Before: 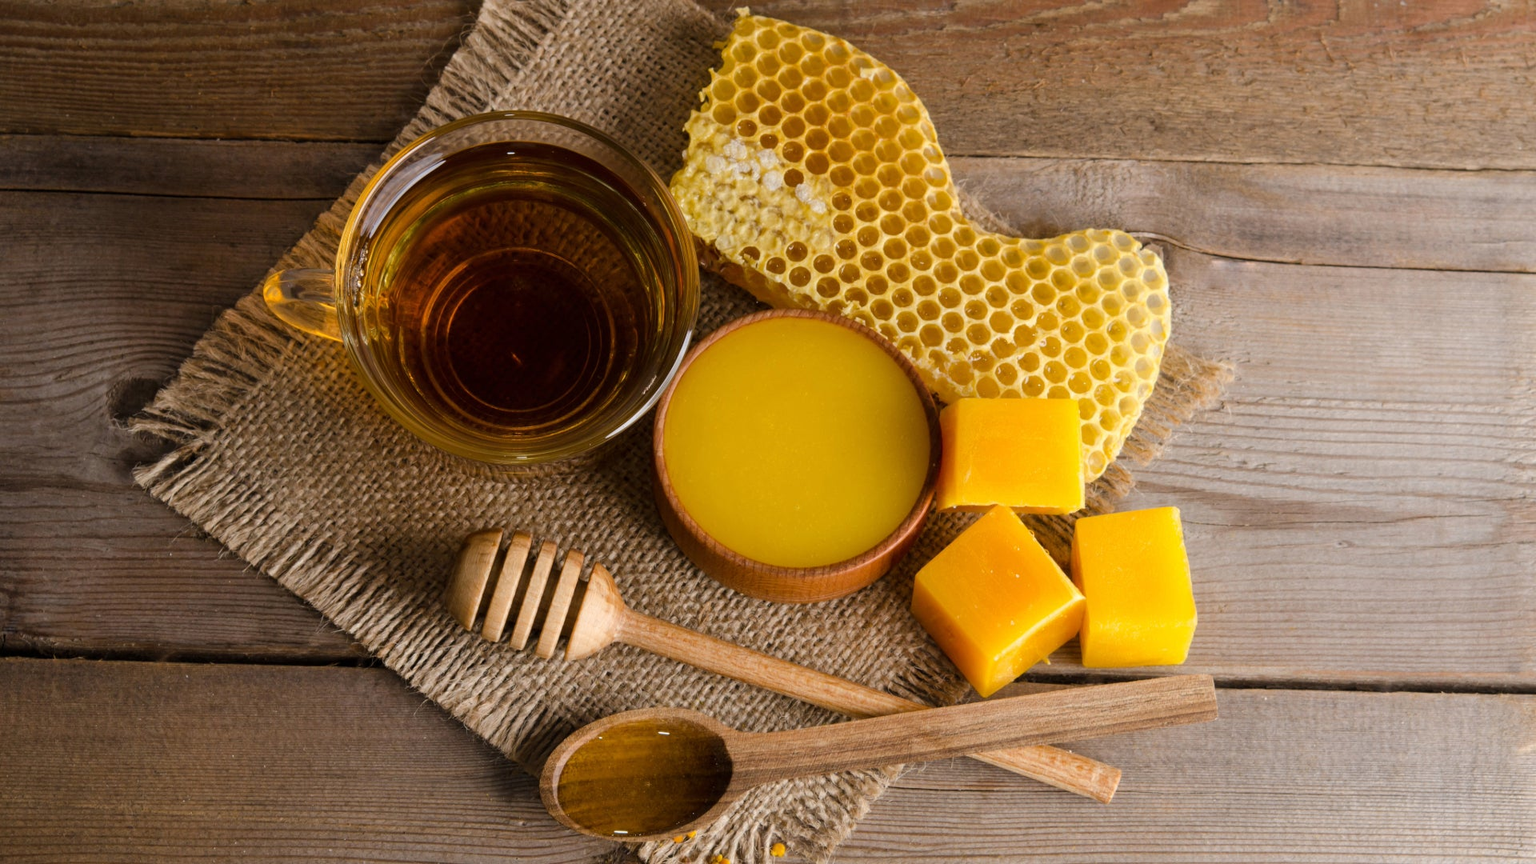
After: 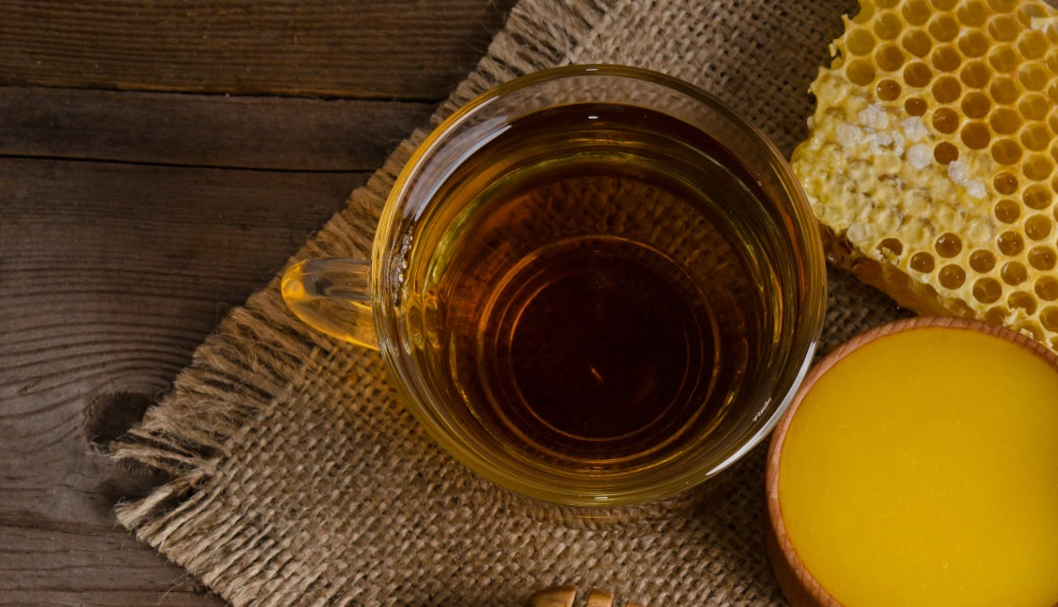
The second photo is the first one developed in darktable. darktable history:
rotate and perspective: rotation 0.8°, automatic cropping off
graduated density: on, module defaults
crop and rotate: left 3.047%, top 7.509%, right 42.236%, bottom 37.598%
